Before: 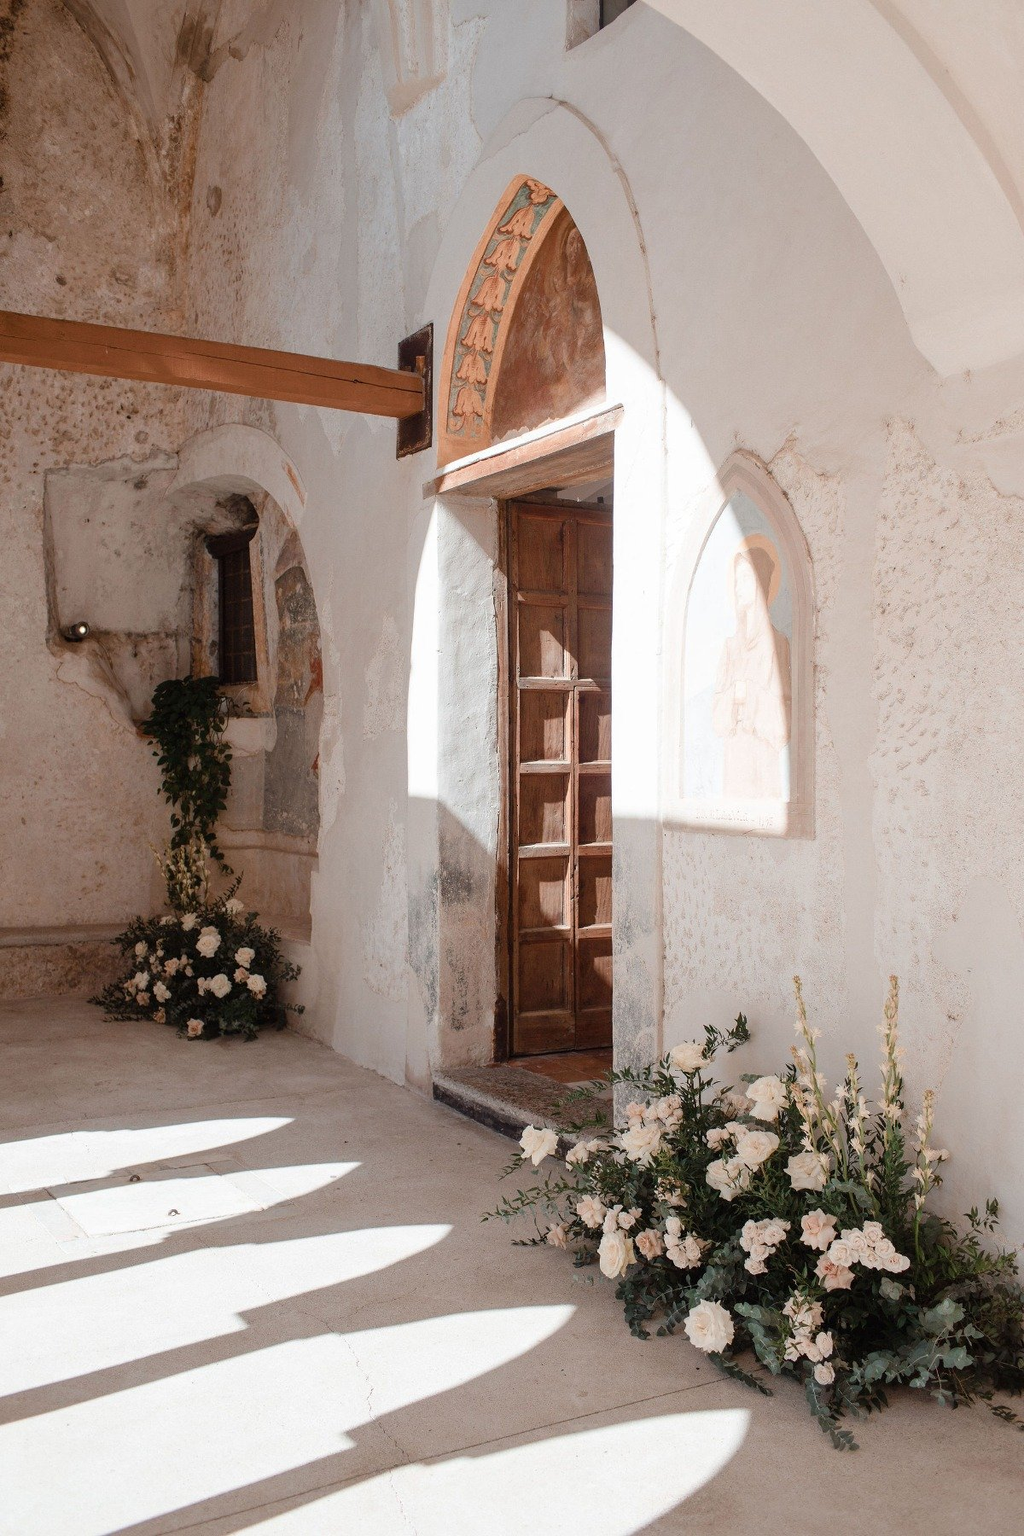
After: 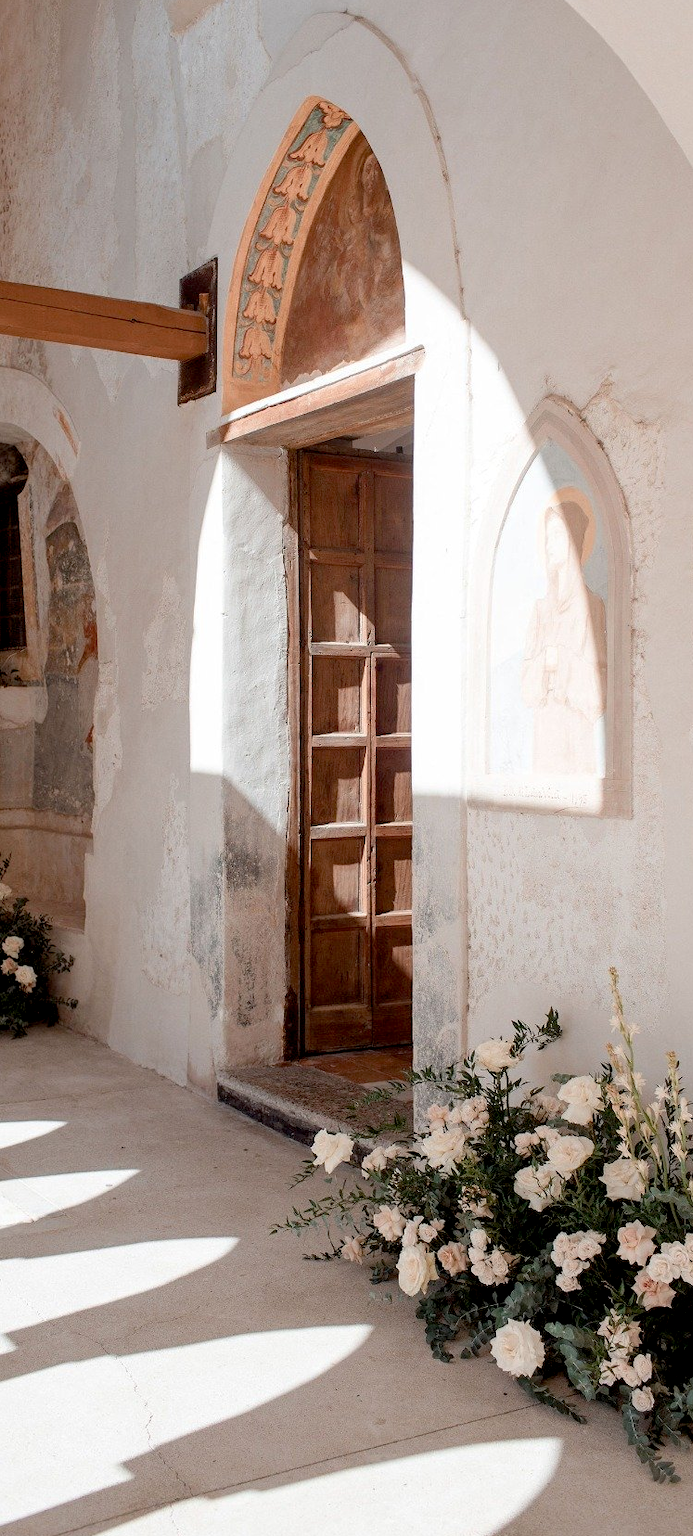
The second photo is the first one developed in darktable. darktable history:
crop and rotate: left 22.8%, top 5.623%, right 14.806%, bottom 2.322%
exposure: black level correction 0.009, exposure 0.017 EV, compensate highlight preservation false
